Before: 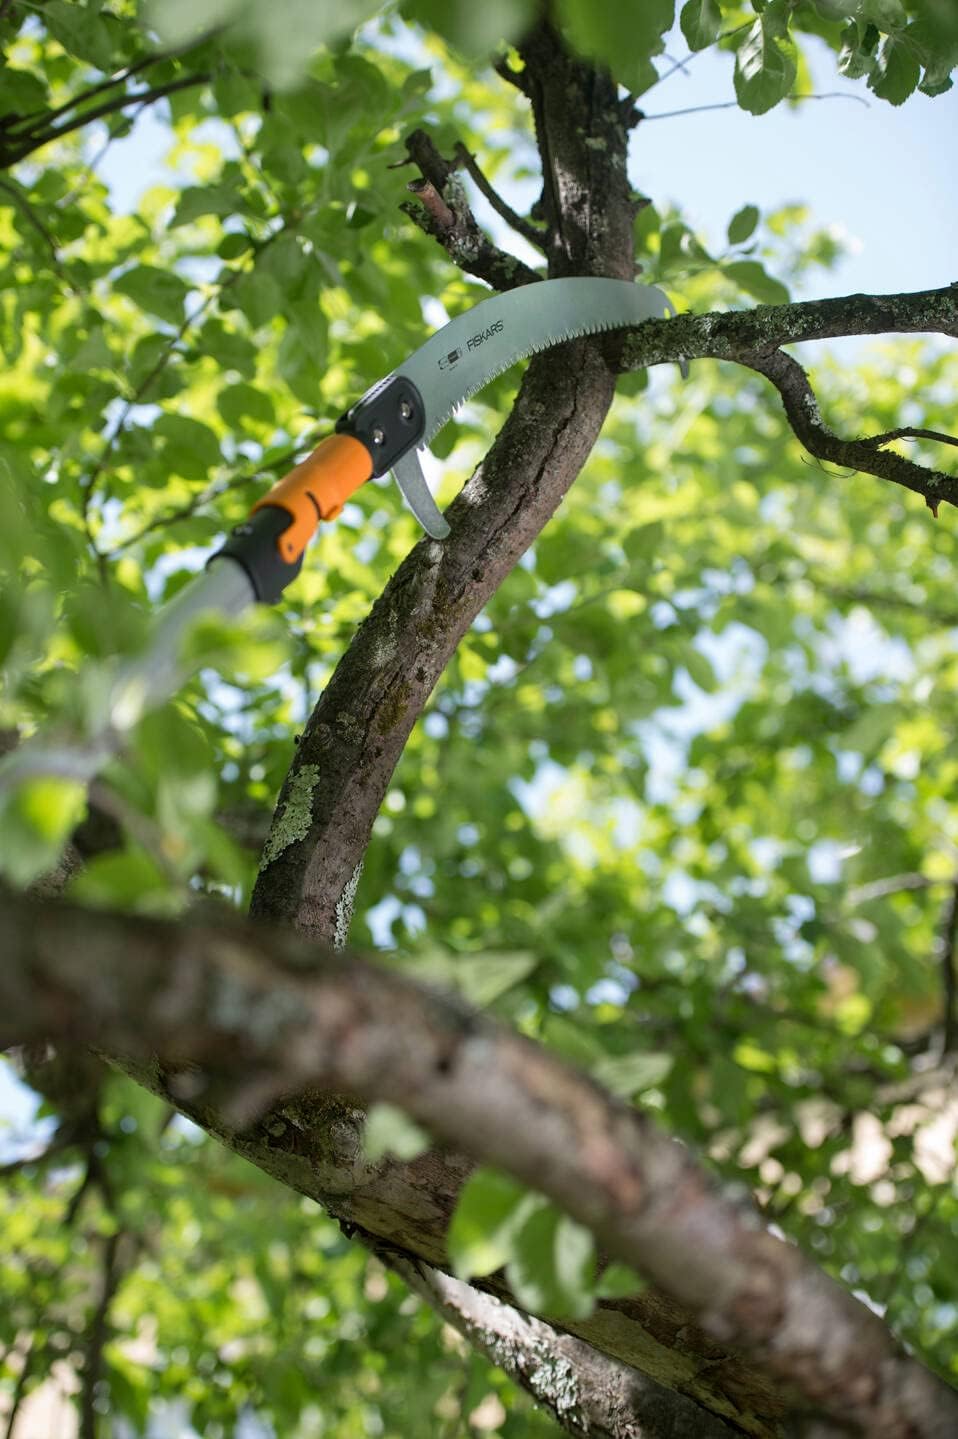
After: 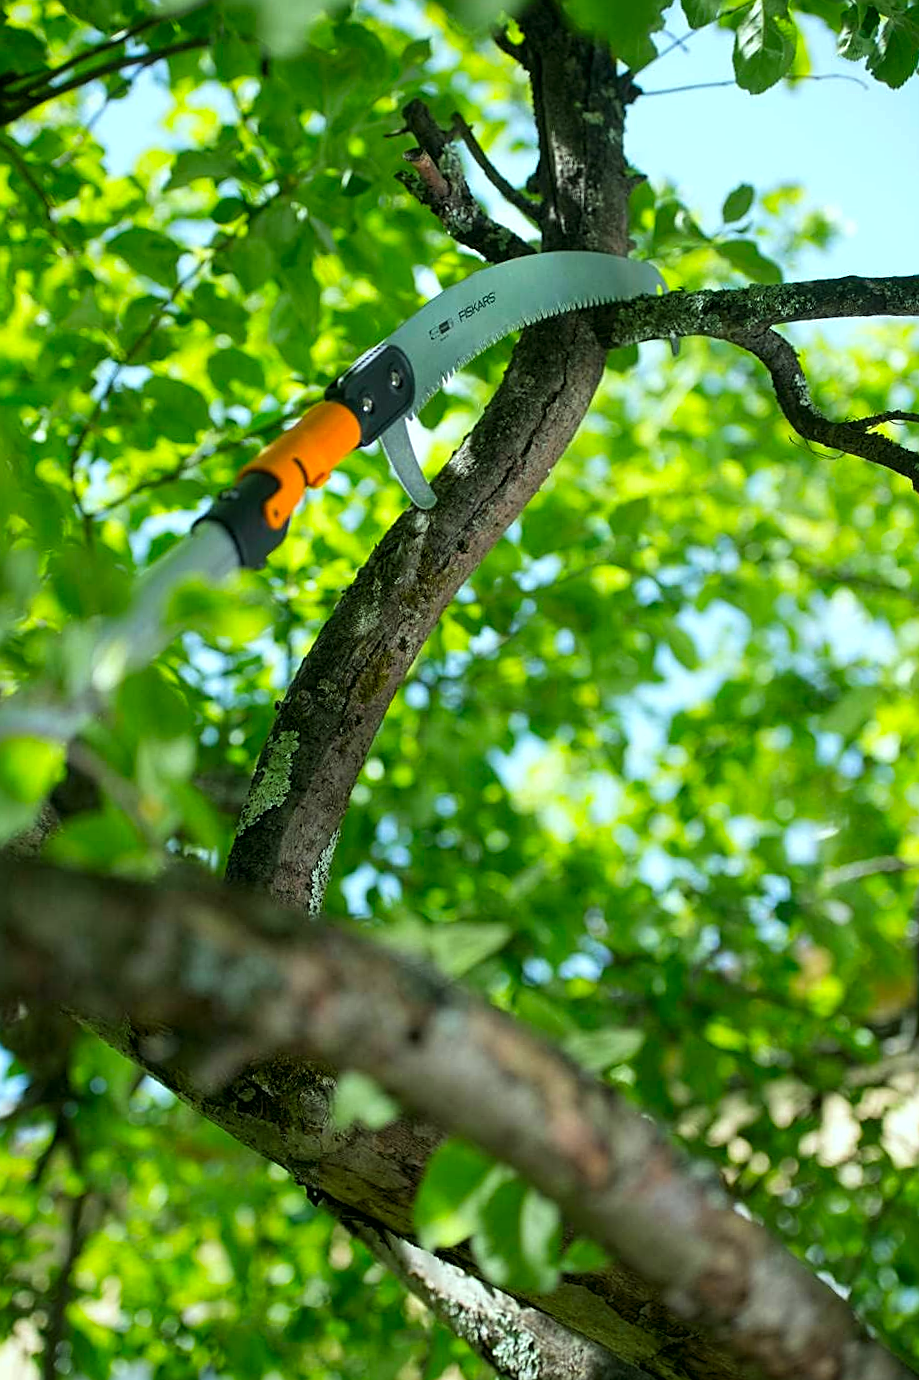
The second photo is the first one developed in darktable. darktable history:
color correction: highlights a* -7.64, highlights b* 1.6, shadows a* -3.67, saturation 1.44
sharpen: on, module defaults
crop and rotate: angle -1.62°
levels: levels [0.031, 0.5, 0.969]
